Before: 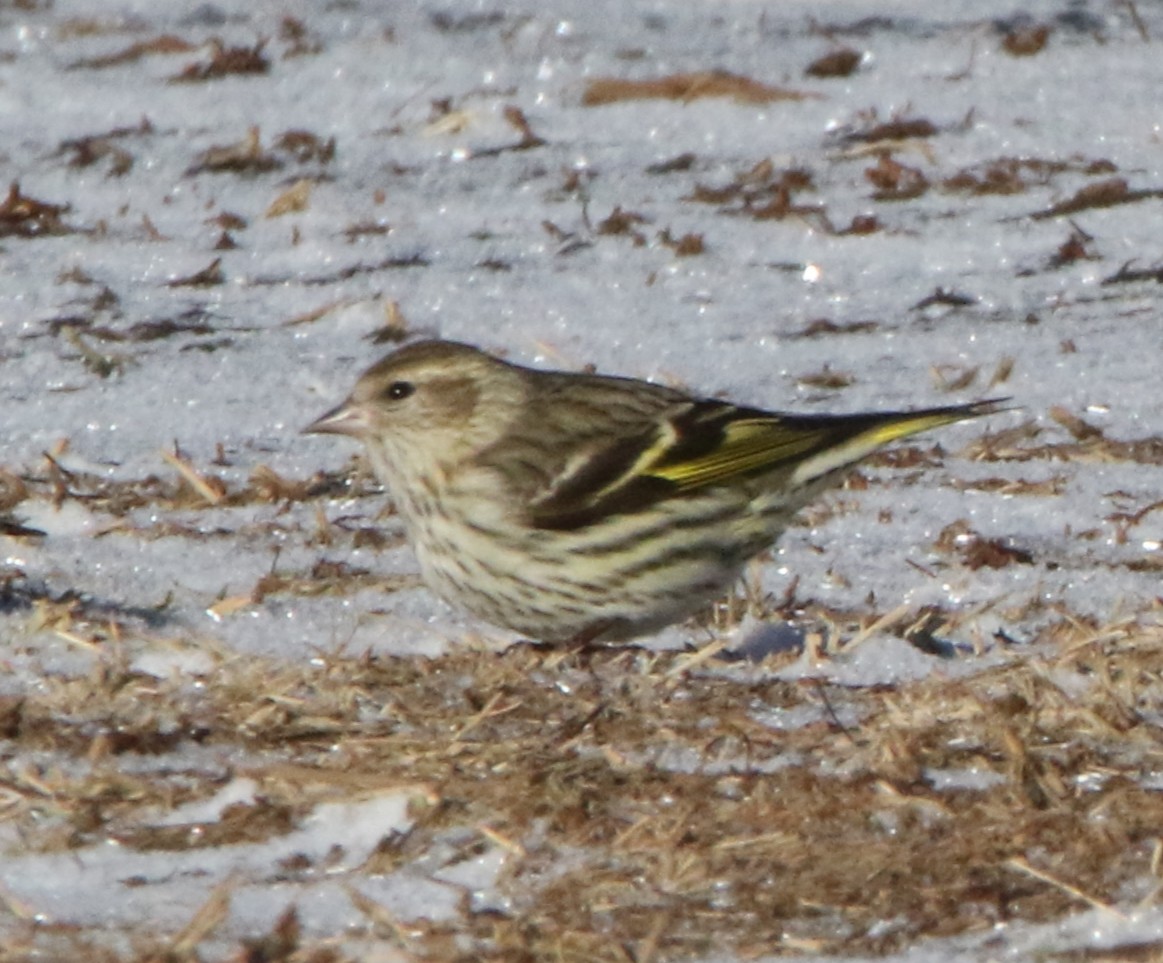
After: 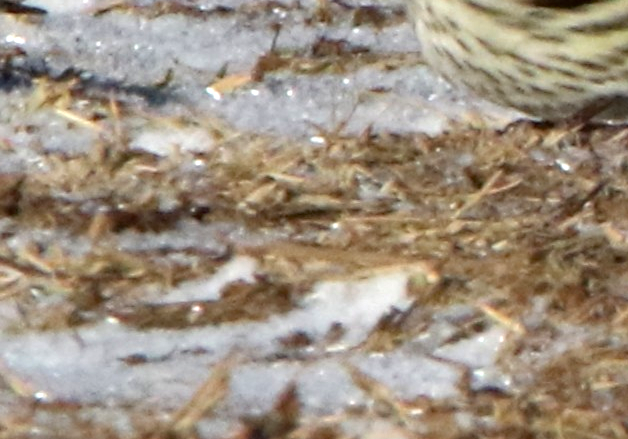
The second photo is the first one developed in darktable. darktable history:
crop and rotate: top 54.252%, right 45.992%, bottom 0.118%
shadows and highlights: soften with gaussian
haze removal: compatibility mode true, adaptive false
tone equalizer: -8 EV -0.436 EV, -7 EV -0.405 EV, -6 EV -0.299 EV, -5 EV -0.232 EV, -3 EV 0.188 EV, -2 EV 0.311 EV, -1 EV 0.371 EV, +0 EV 0.388 EV
